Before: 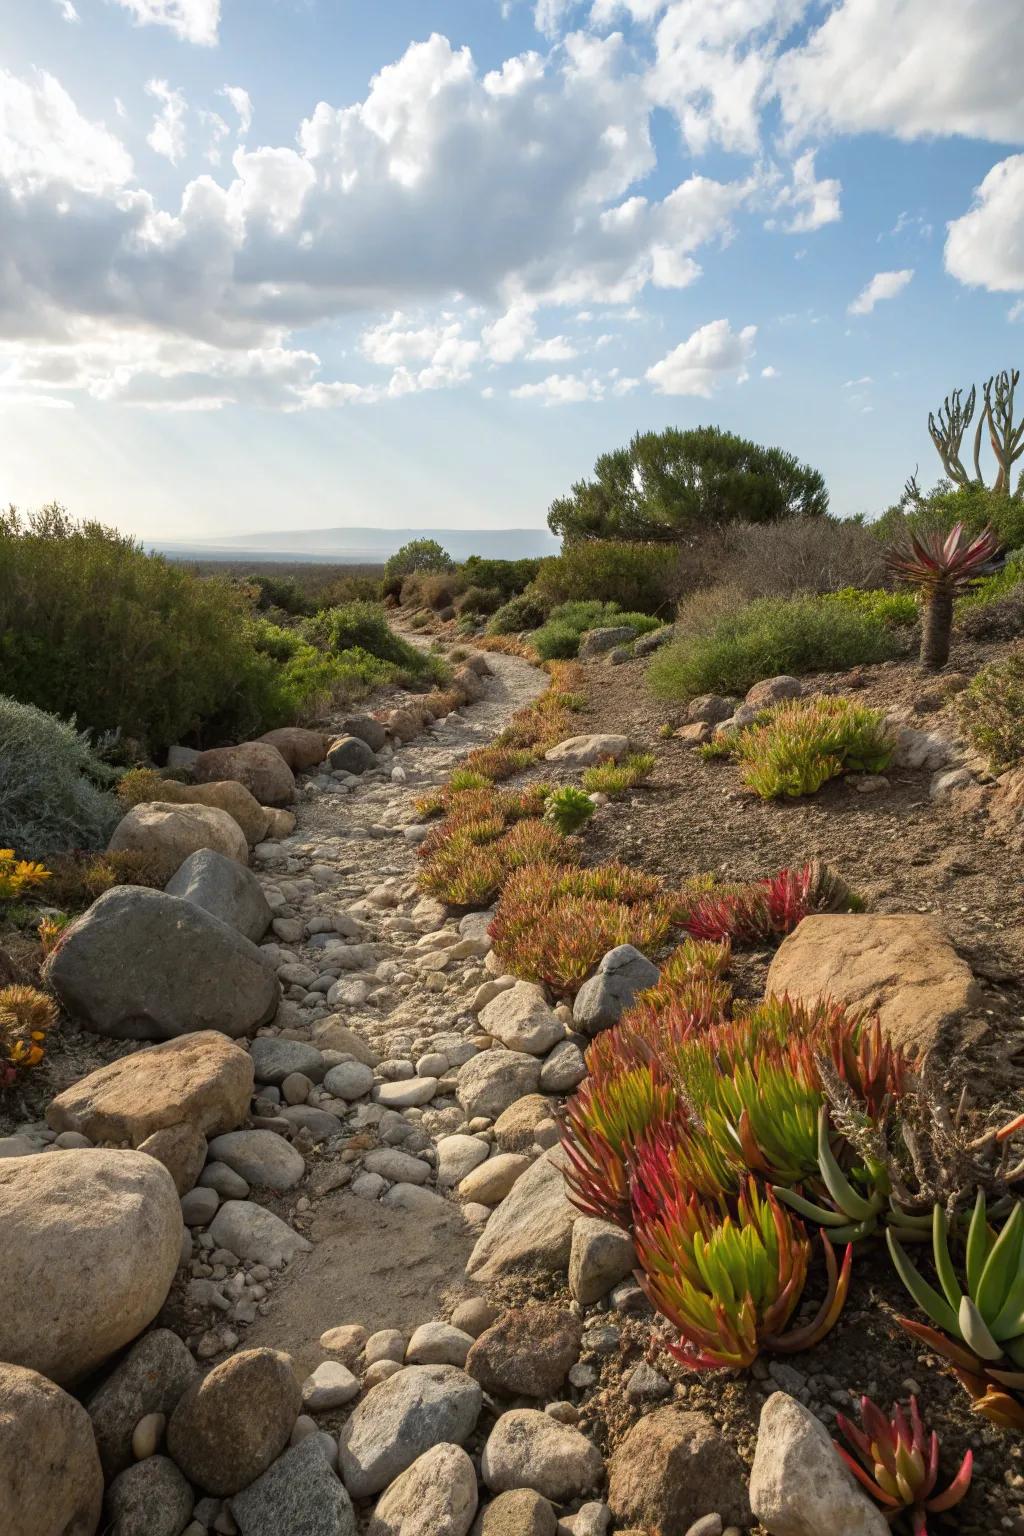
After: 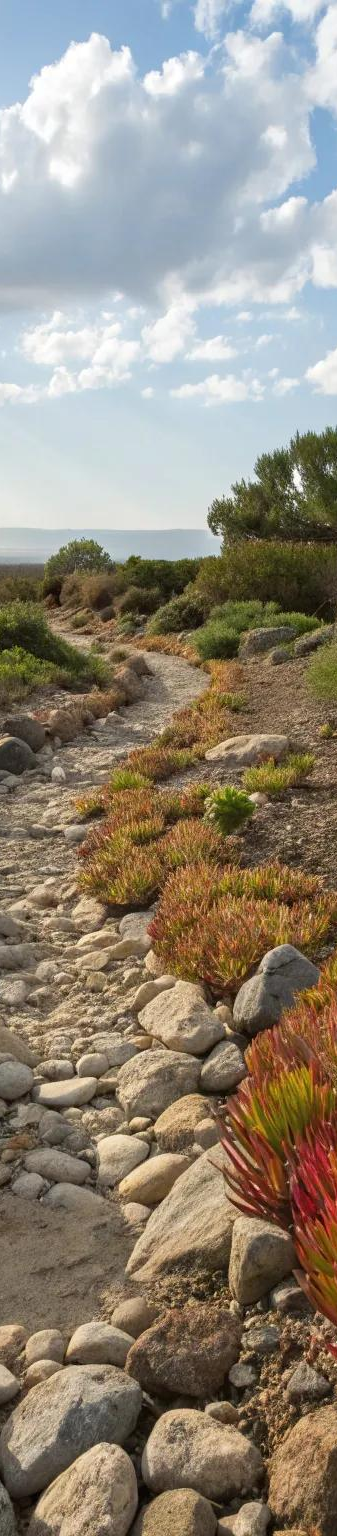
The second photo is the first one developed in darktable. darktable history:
crop: left 33.219%, right 33.811%
